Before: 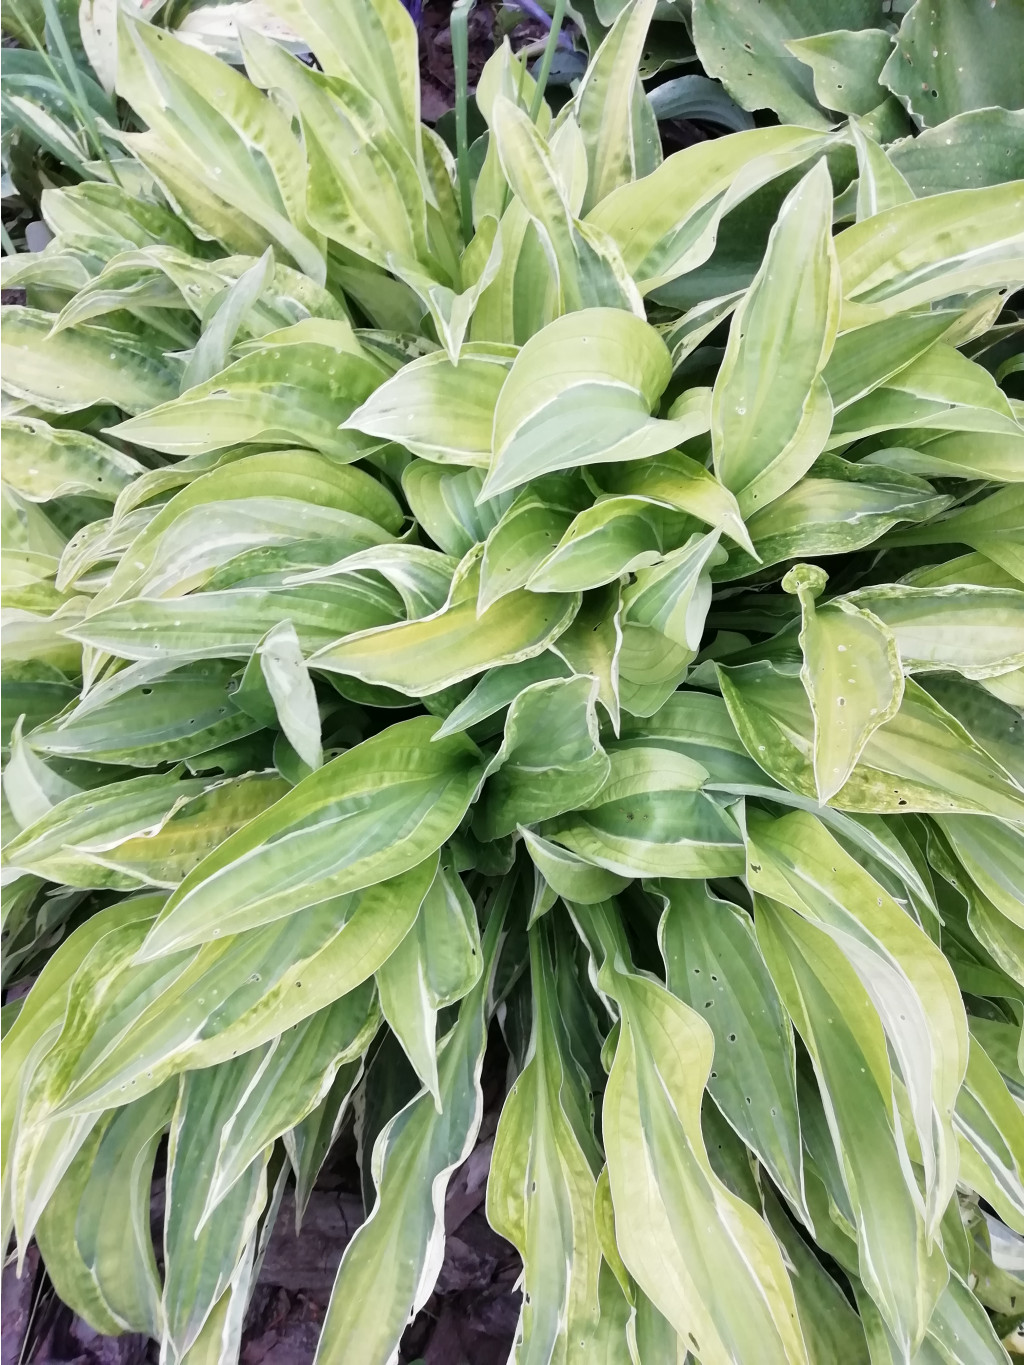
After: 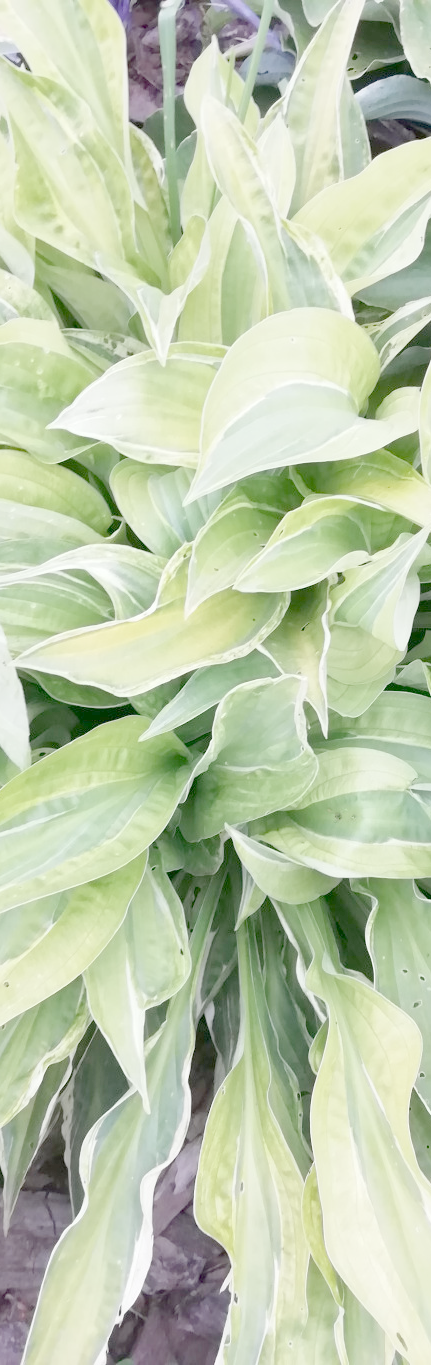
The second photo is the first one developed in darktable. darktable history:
crop: left 28.583%, right 29.231%
